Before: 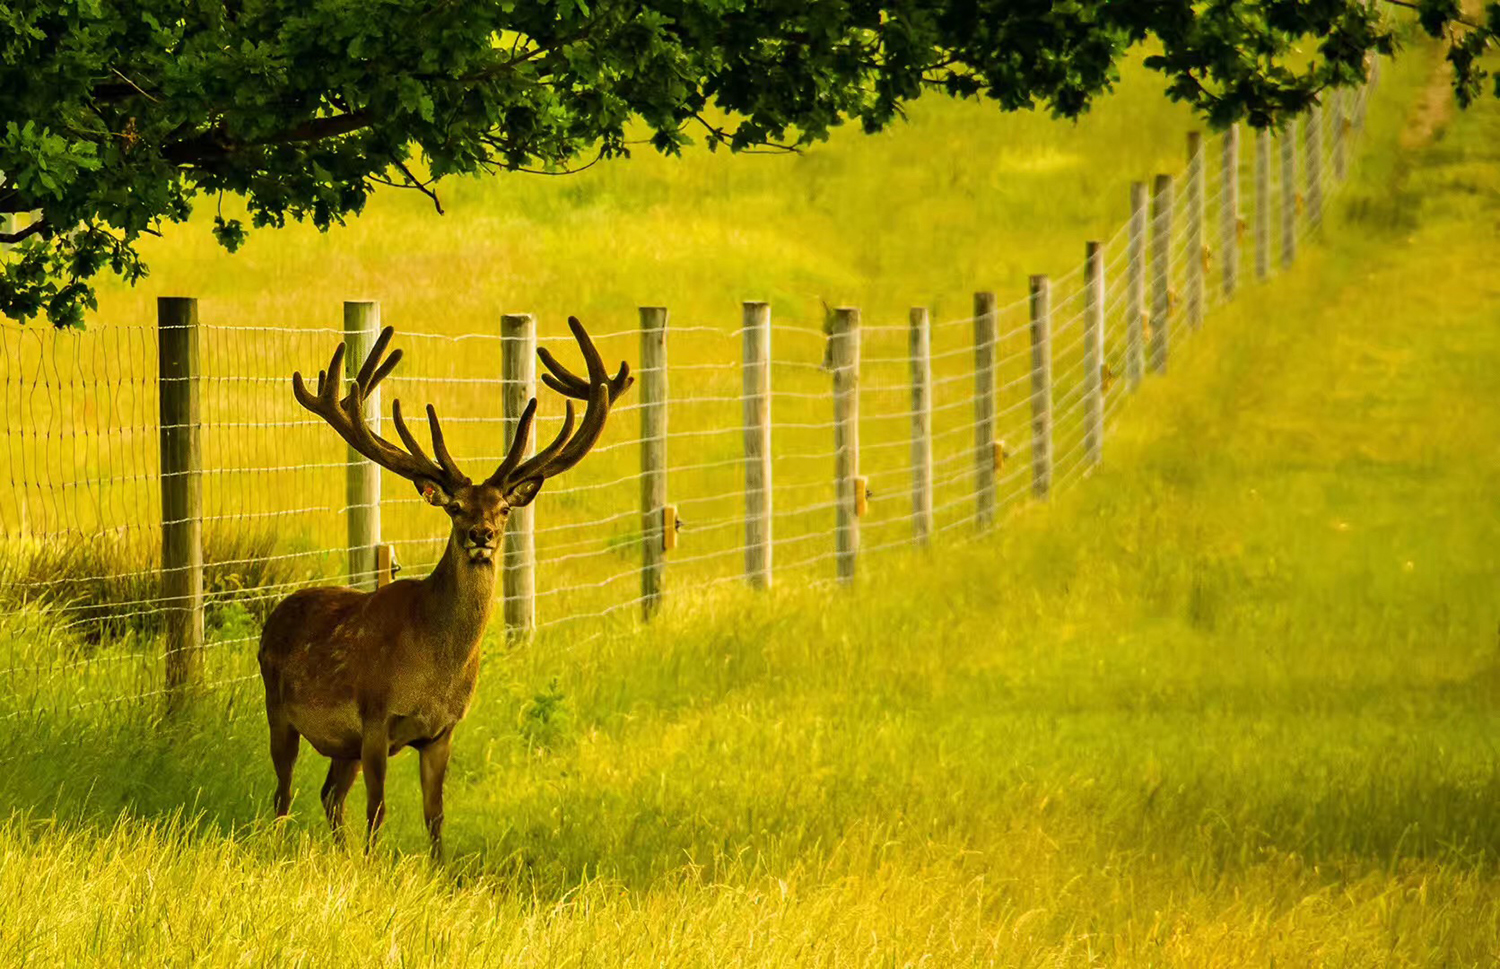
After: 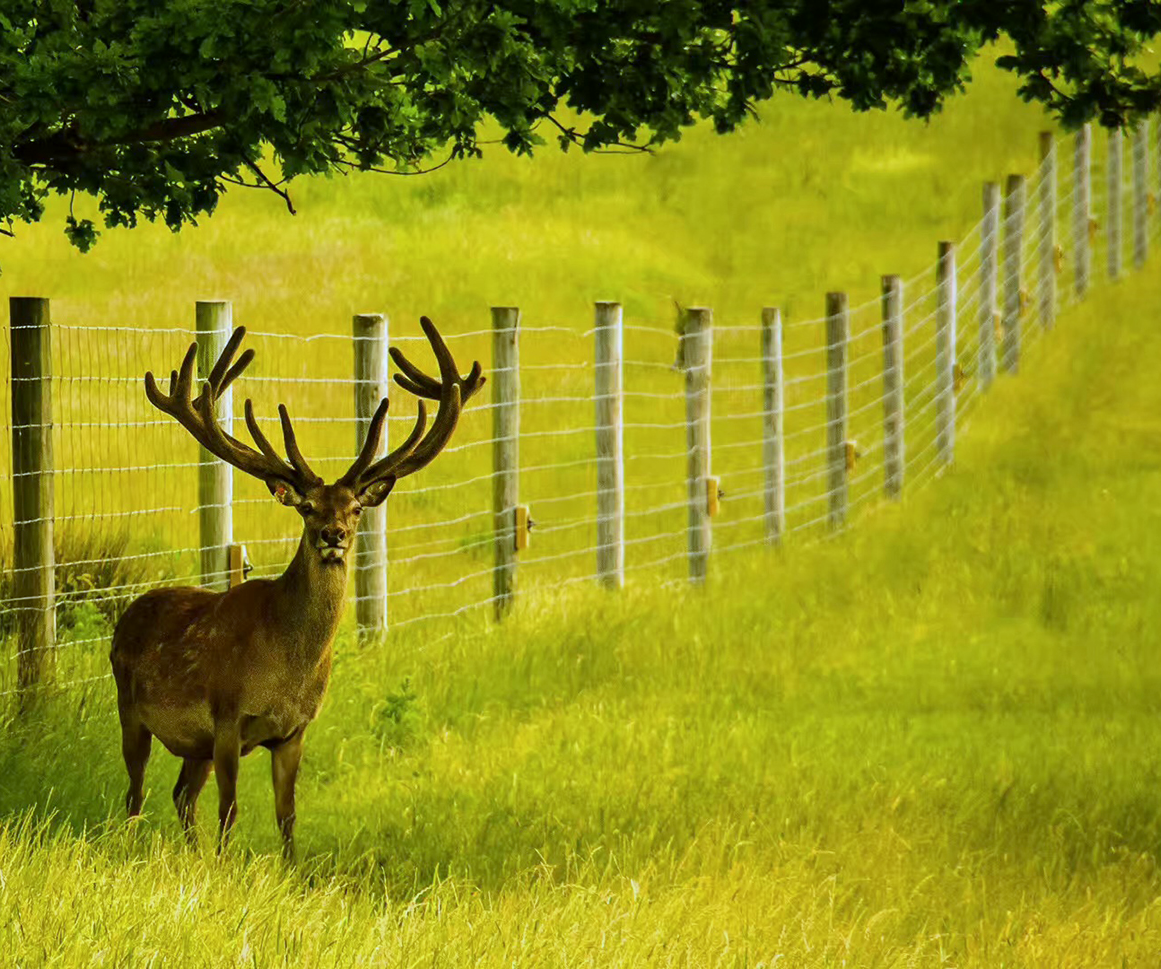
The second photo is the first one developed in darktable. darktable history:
color correction: highlights a* 3.12, highlights b* -1.55, shadows a* -0.101, shadows b* 2.52, saturation 0.98
crop: left 9.88%, right 12.664%
white balance: red 0.871, blue 1.249
